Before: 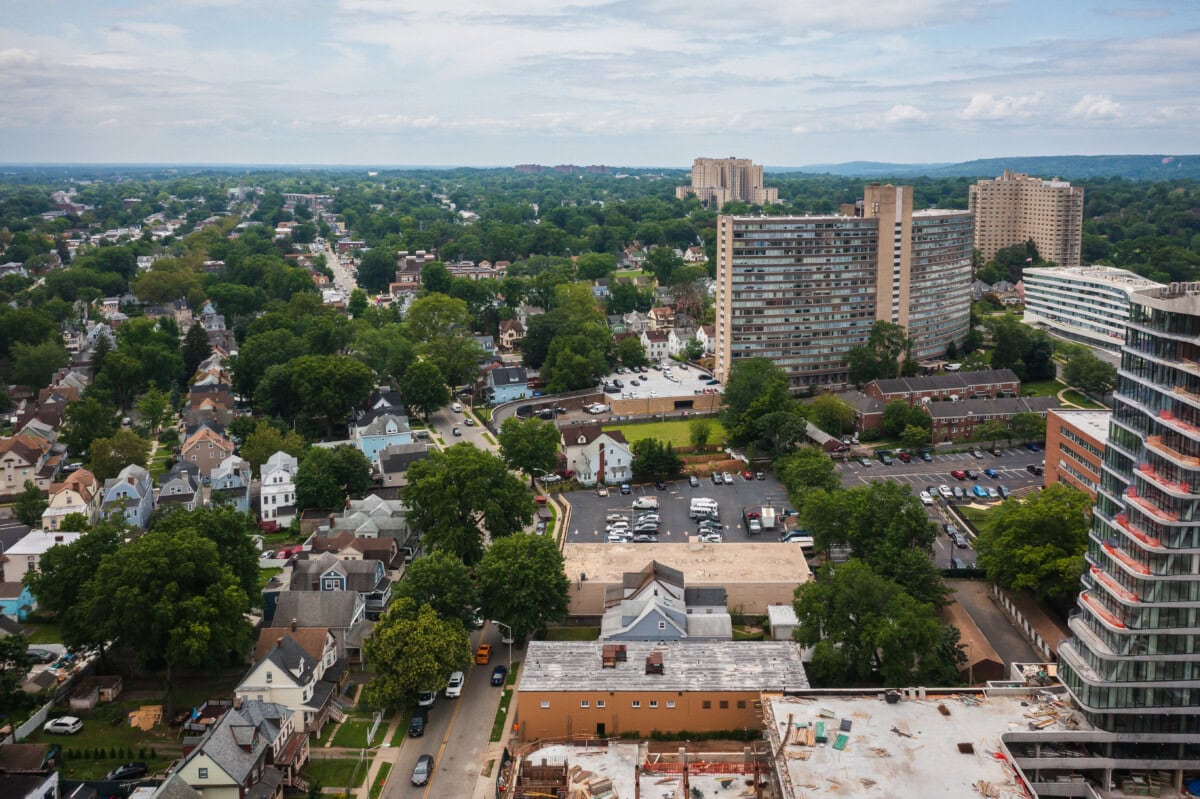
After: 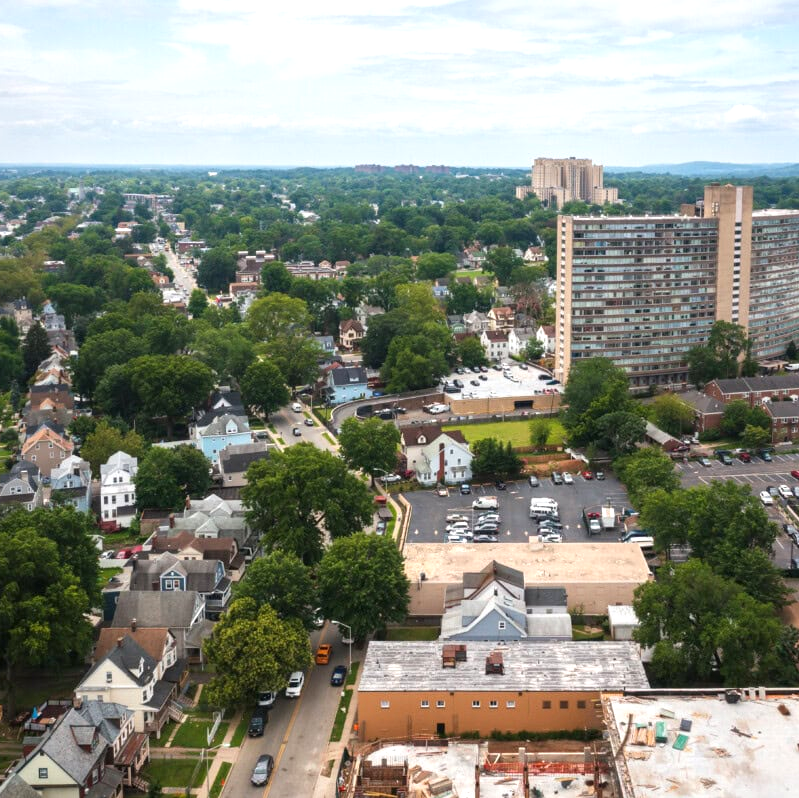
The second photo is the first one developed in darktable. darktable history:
crop and rotate: left 13.409%, right 19.924%
exposure: exposure 0.566 EV, compensate highlight preservation false
